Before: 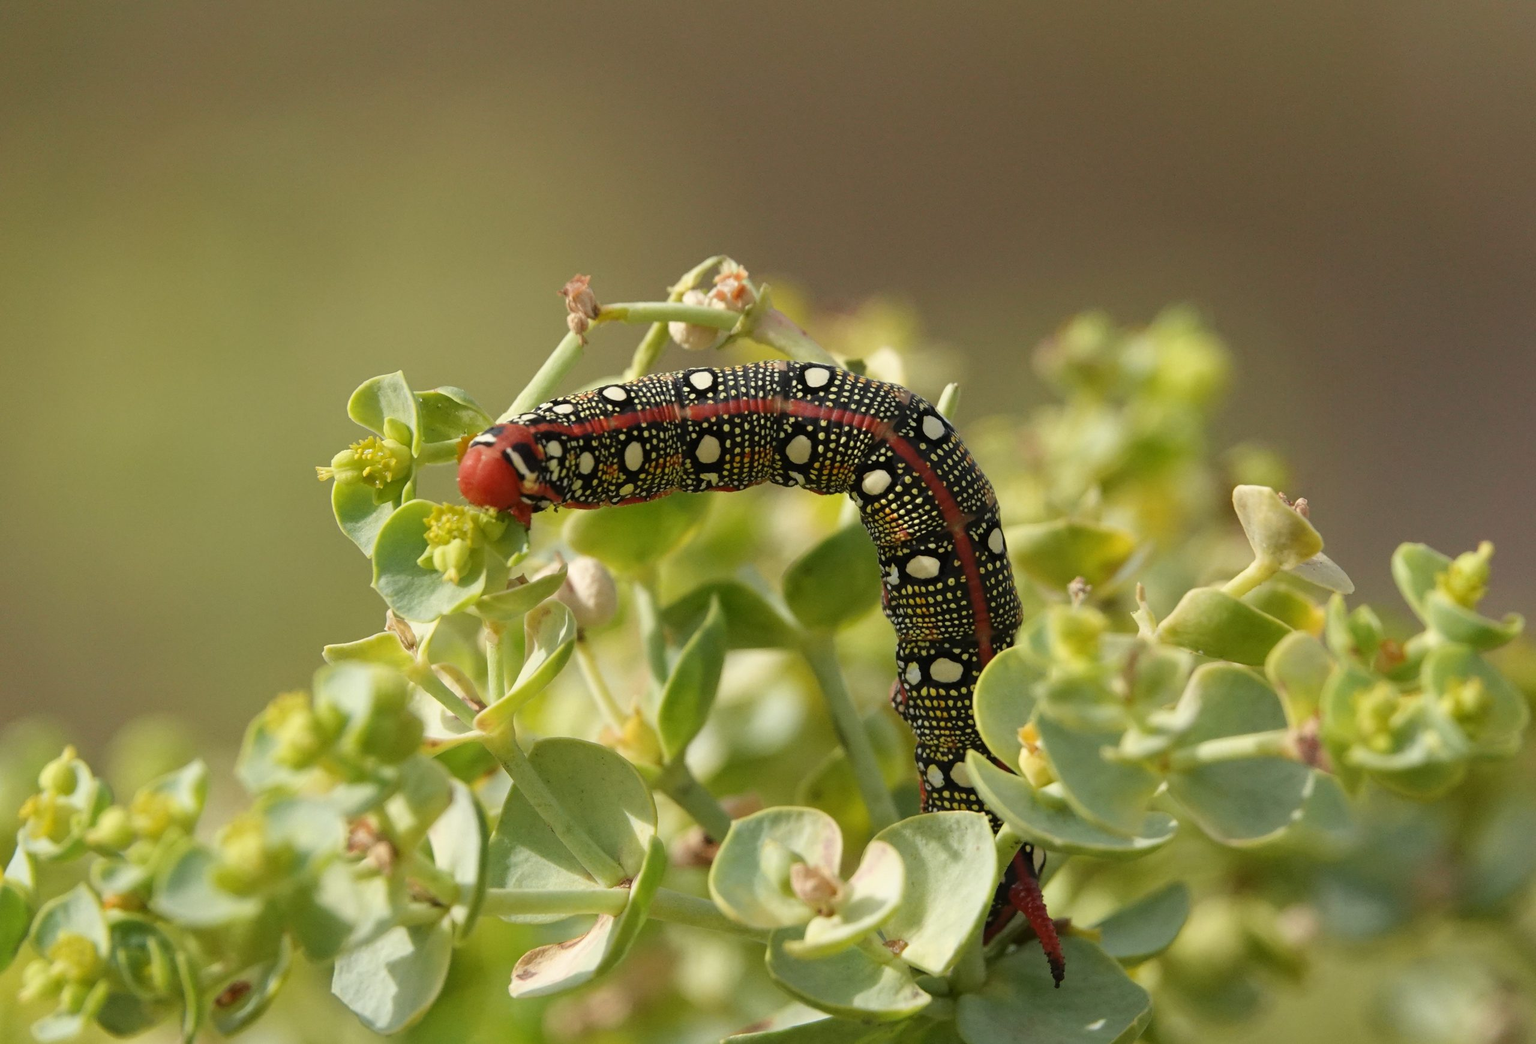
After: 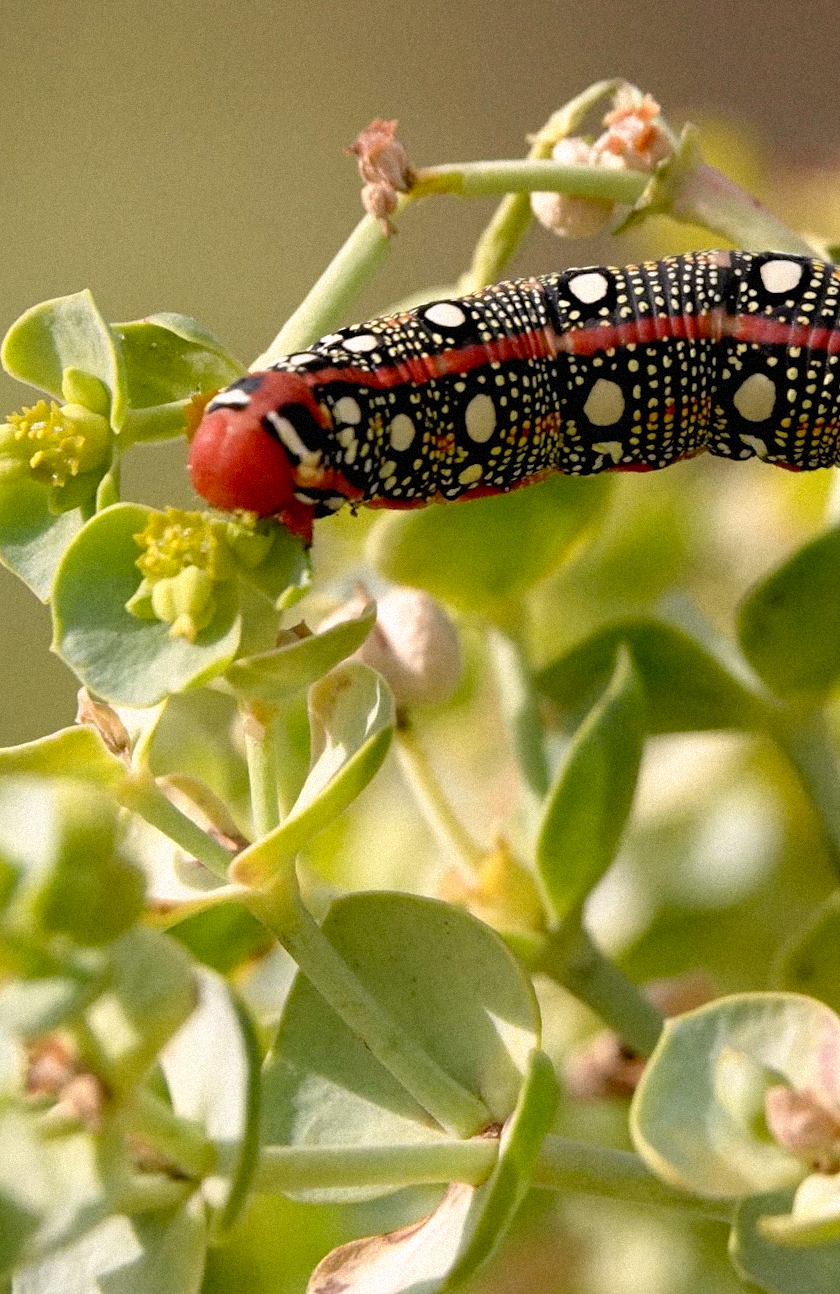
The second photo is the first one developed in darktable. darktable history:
white balance: red 1.05, blue 1.072
rotate and perspective: rotation -2°, crop left 0.022, crop right 0.978, crop top 0.049, crop bottom 0.951
grain: mid-tones bias 0%
base curve: curves: ch0 [(0.017, 0) (0.425, 0.441) (0.844, 0.933) (1, 1)], preserve colors none
tone equalizer: on, module defaults
crop and rotate: left 21.77%, top 18.528%, right 44.676%, bottom 2.997%
